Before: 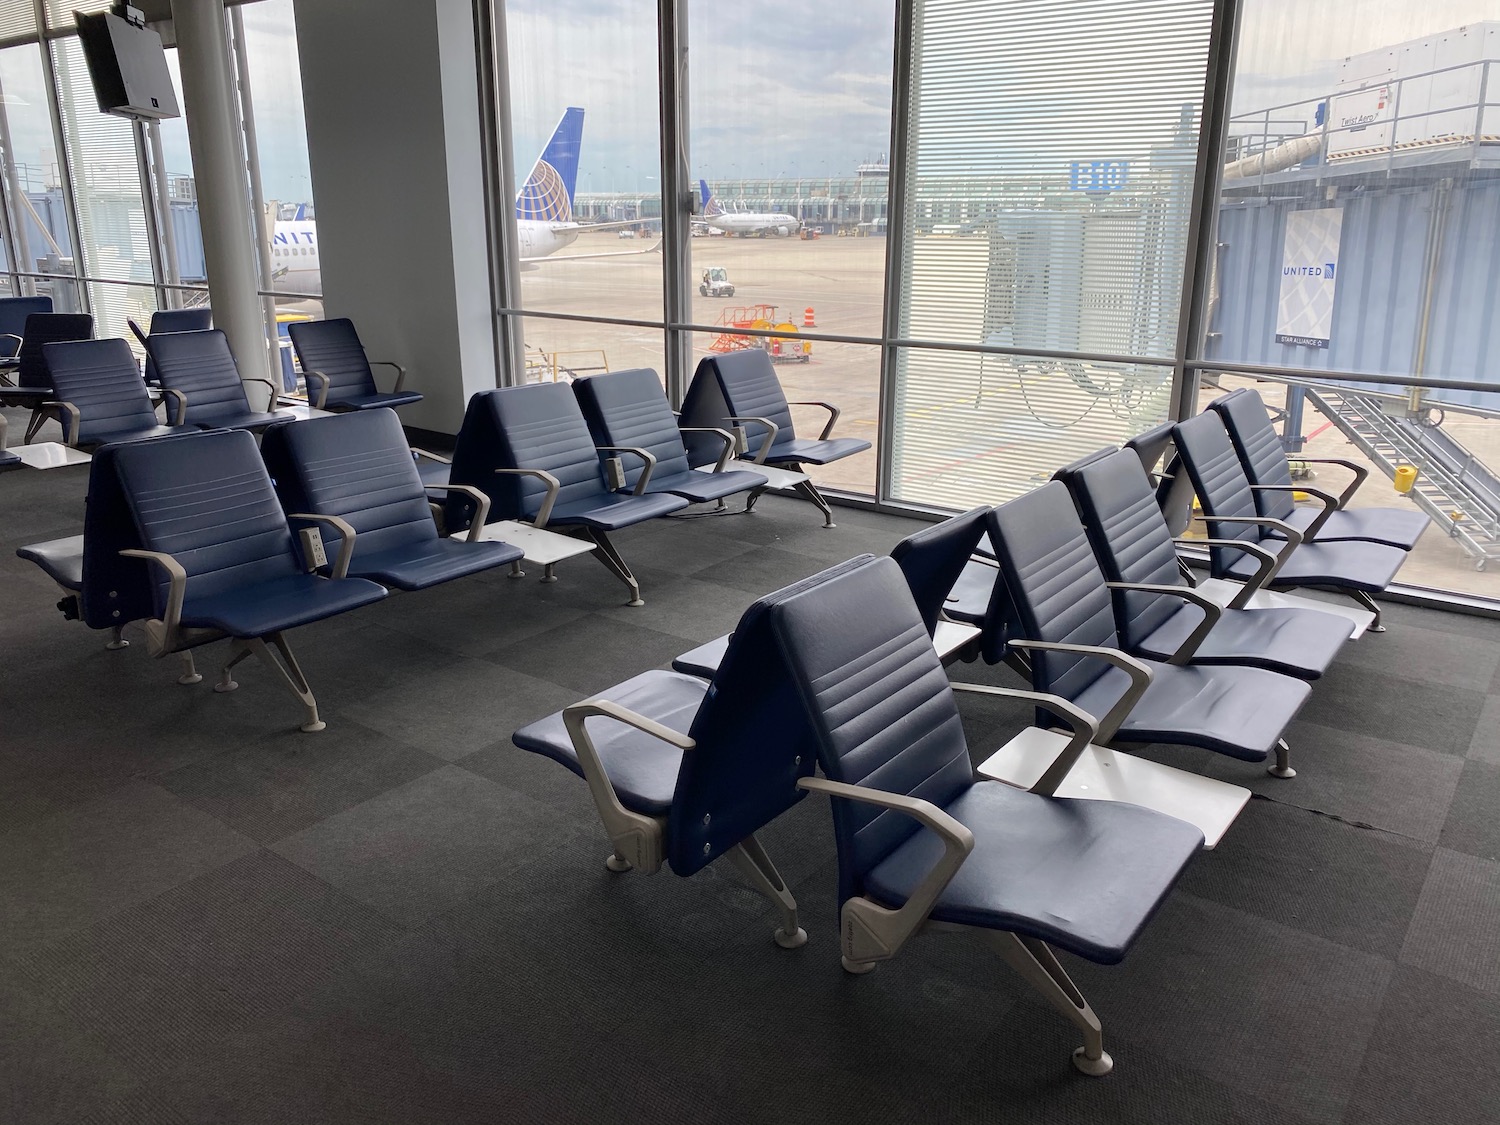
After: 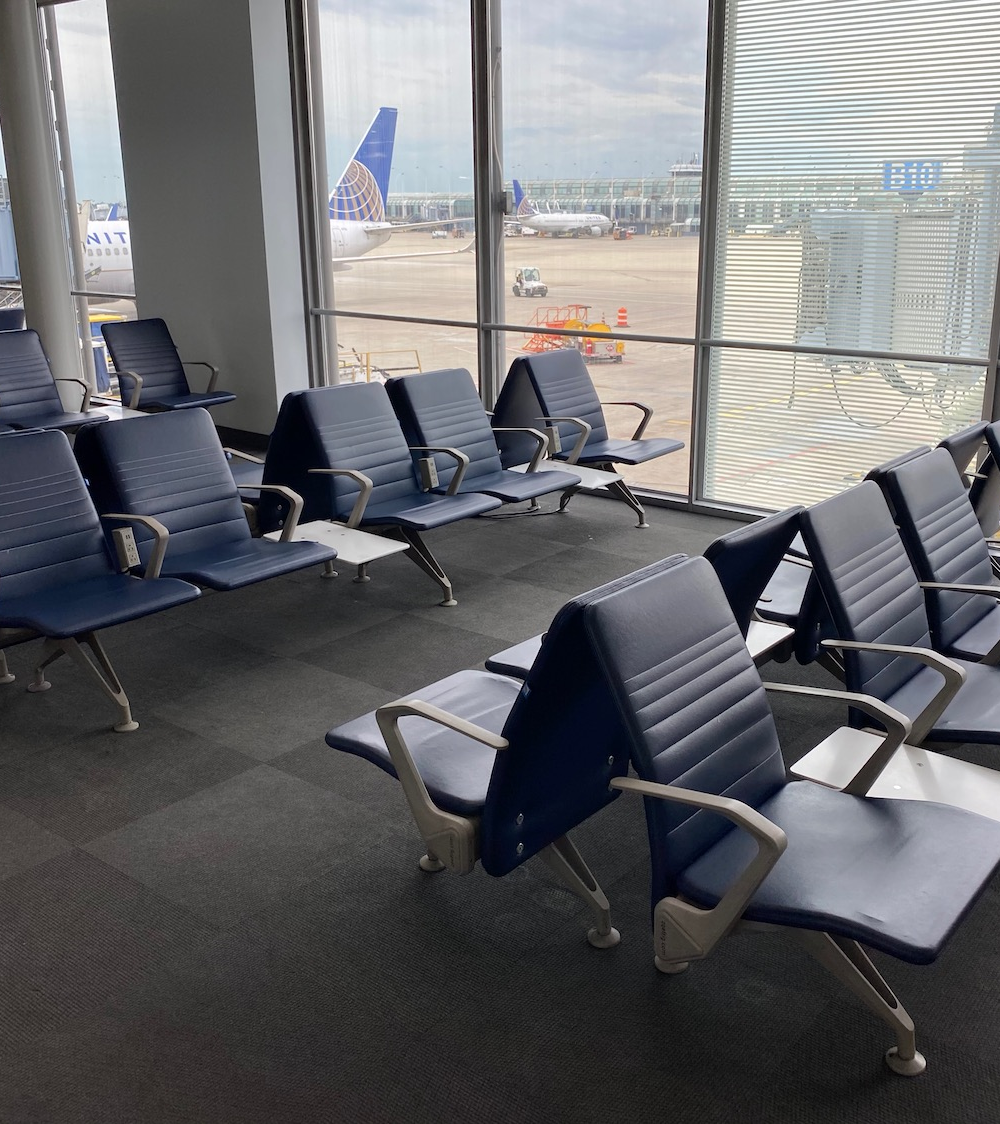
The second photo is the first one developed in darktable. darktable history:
crop and rotate: left 12.495%, right 20.774%
